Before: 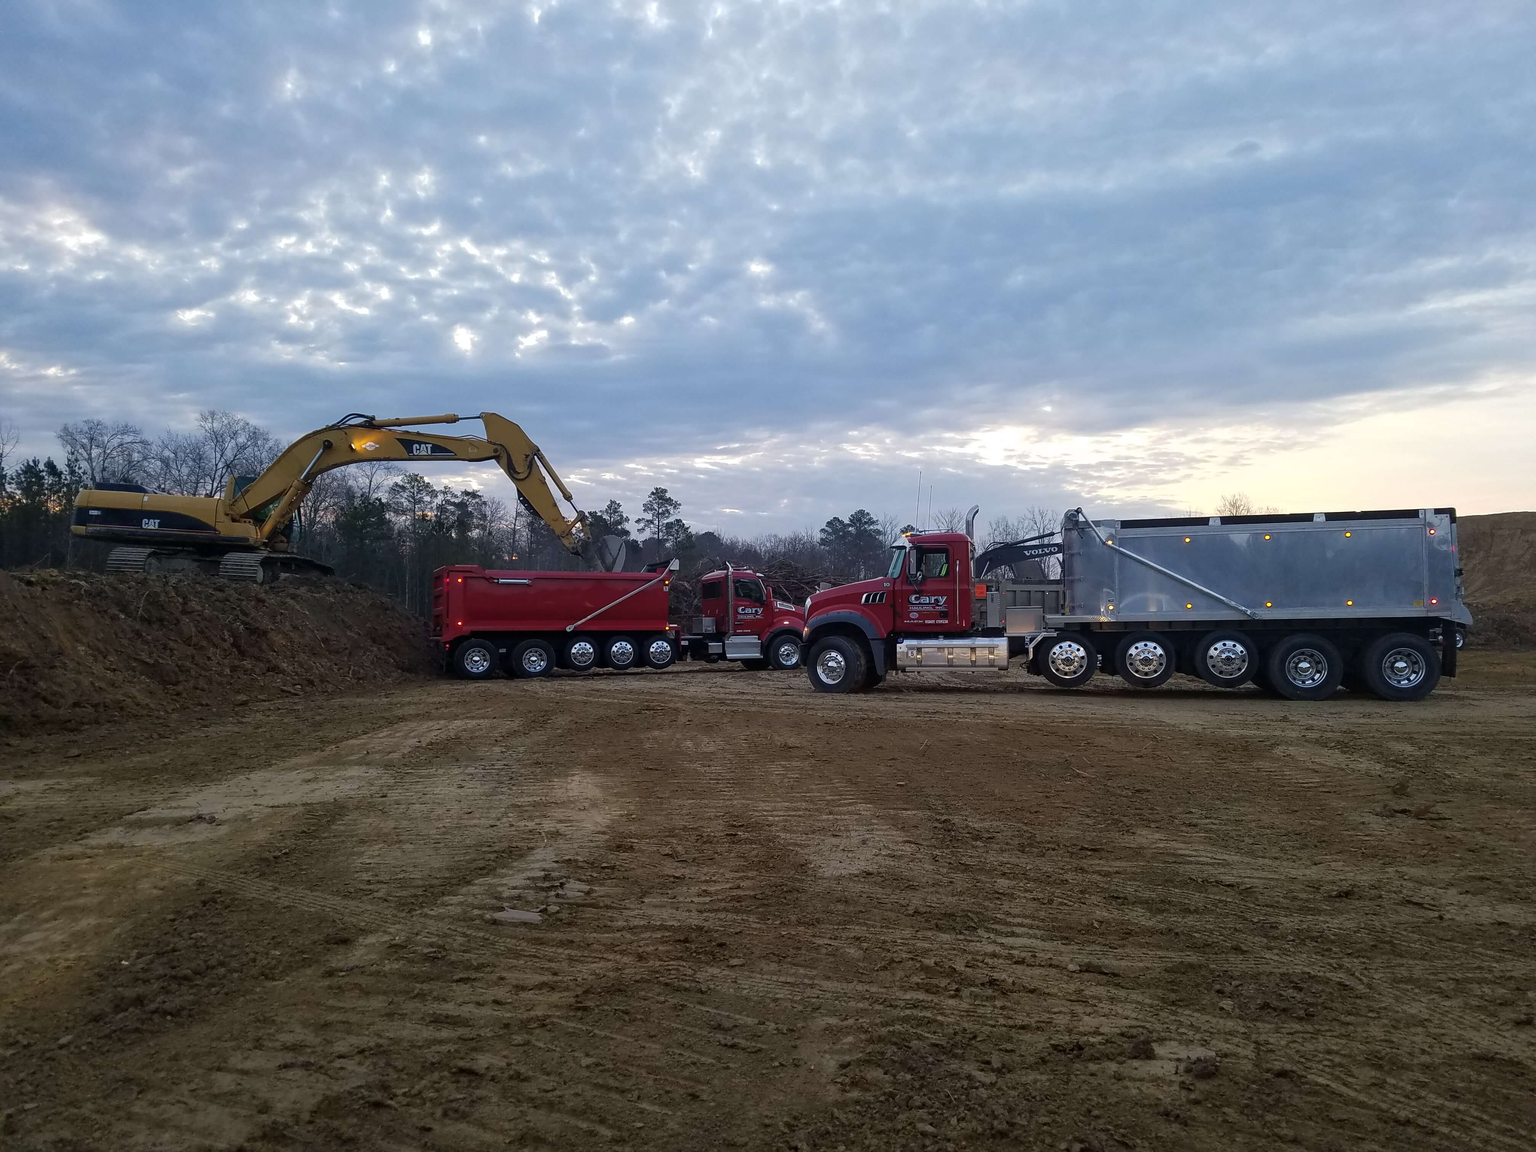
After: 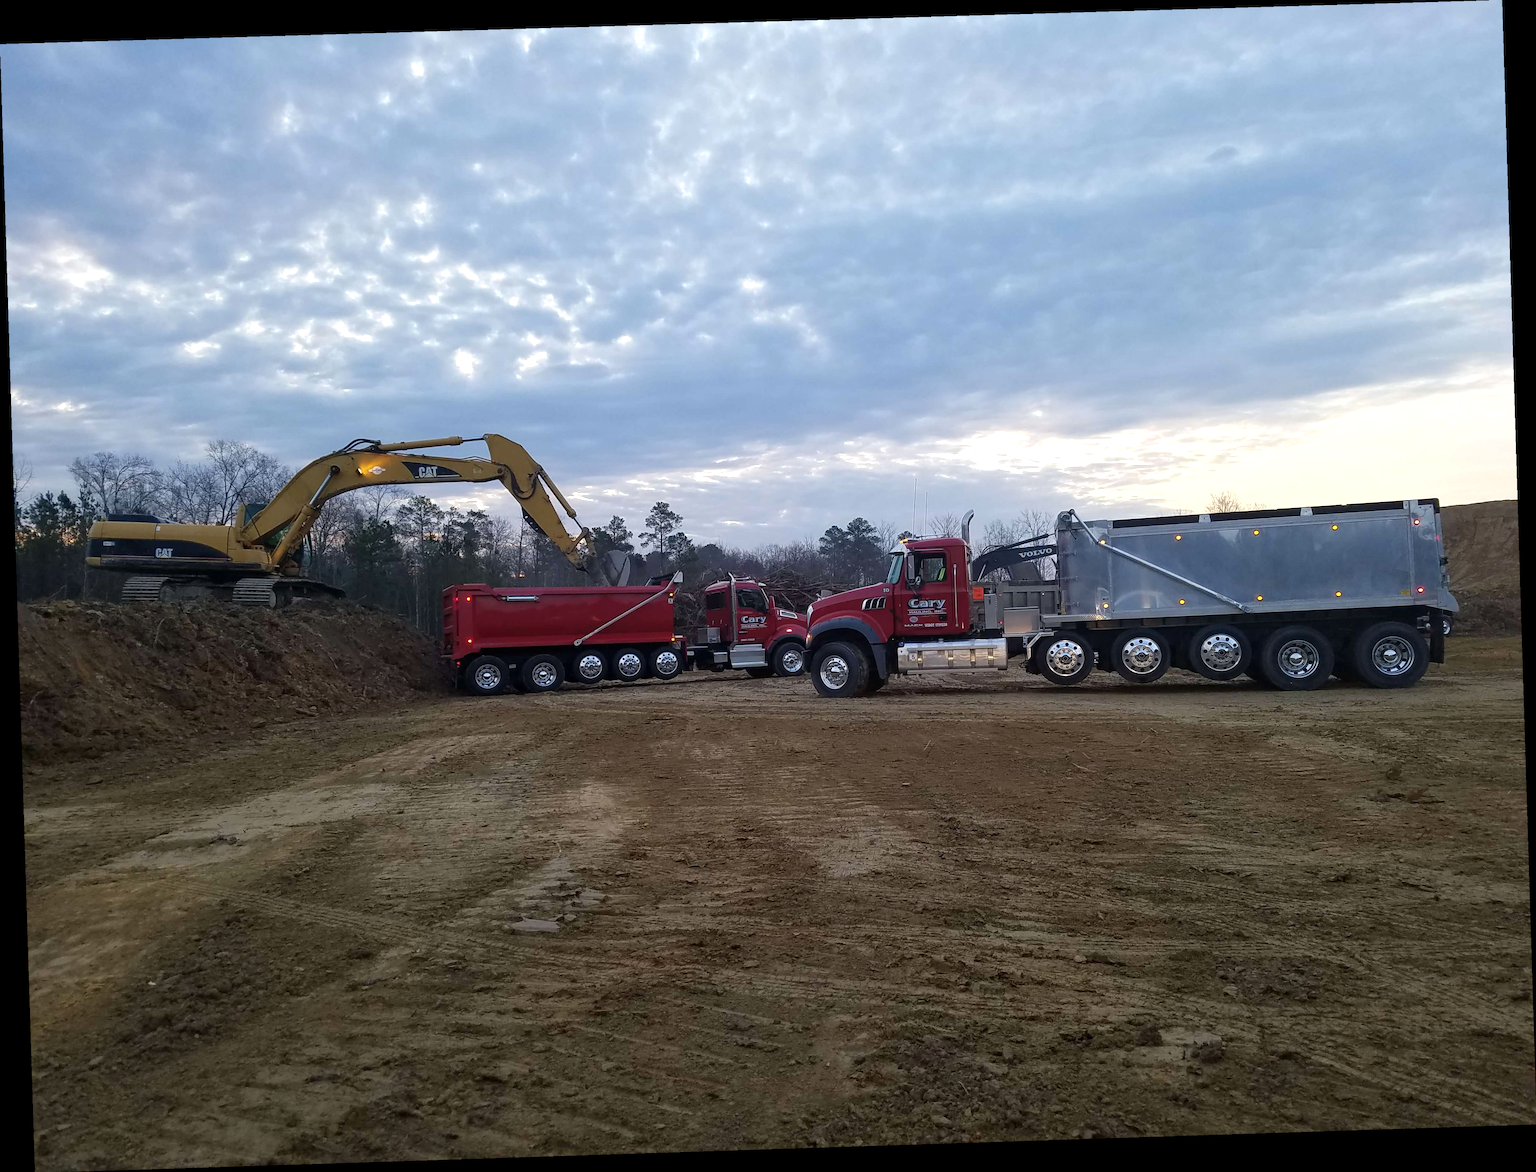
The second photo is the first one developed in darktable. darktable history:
exposure: exposure 0.236 EV, compensate highlight preservation false
rotate and perspective: rotation -1.77°, lens shift (horizontal) 0.004, automatic cropping off
